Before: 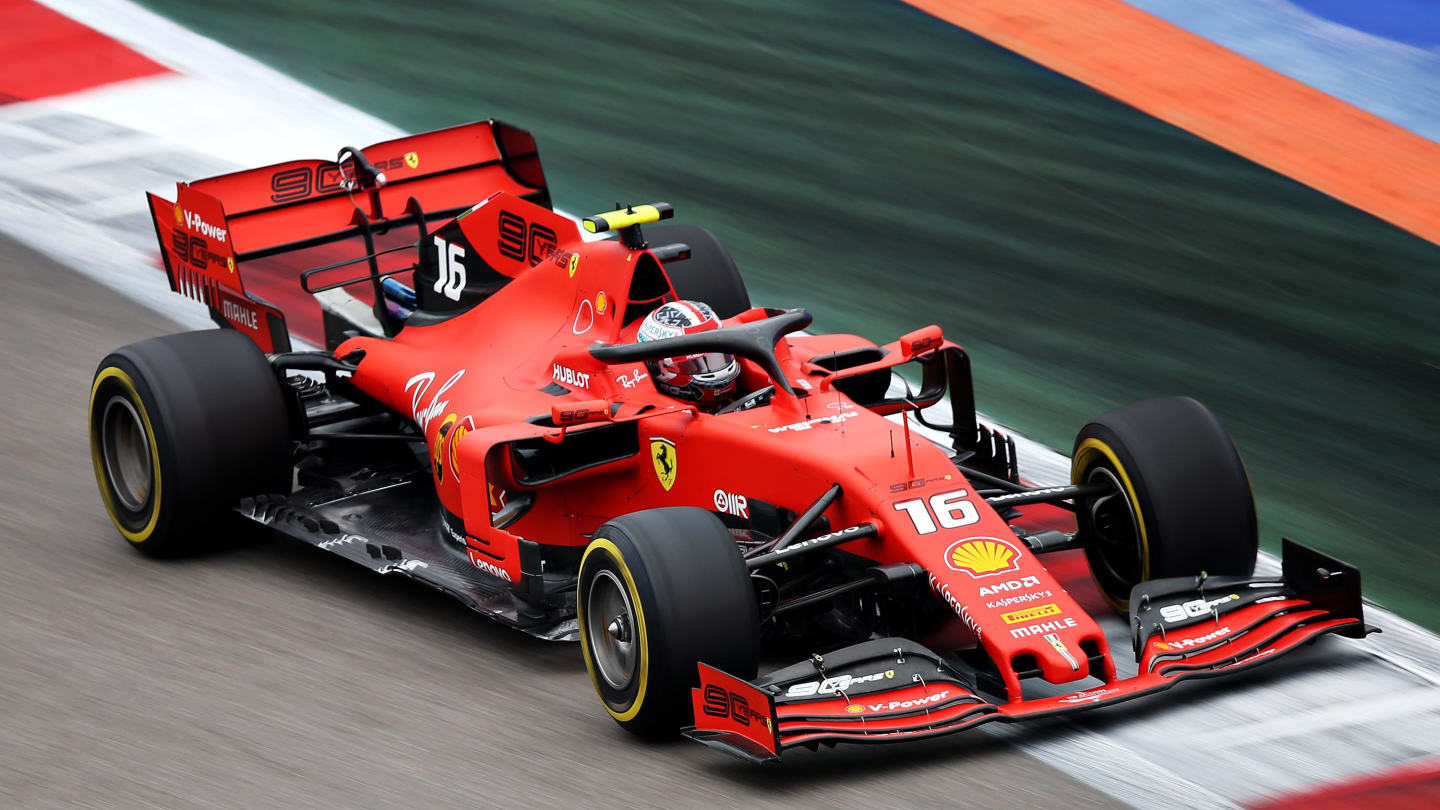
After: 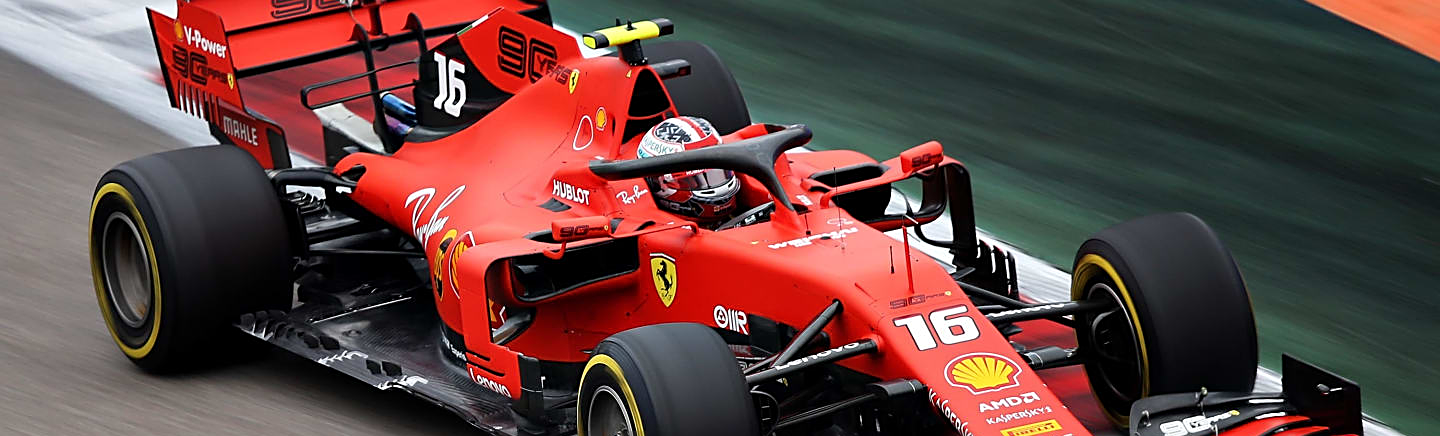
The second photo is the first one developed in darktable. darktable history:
sharpen: on, module defaults
crop and rotate: top 22.804%, bottom 23.306%
